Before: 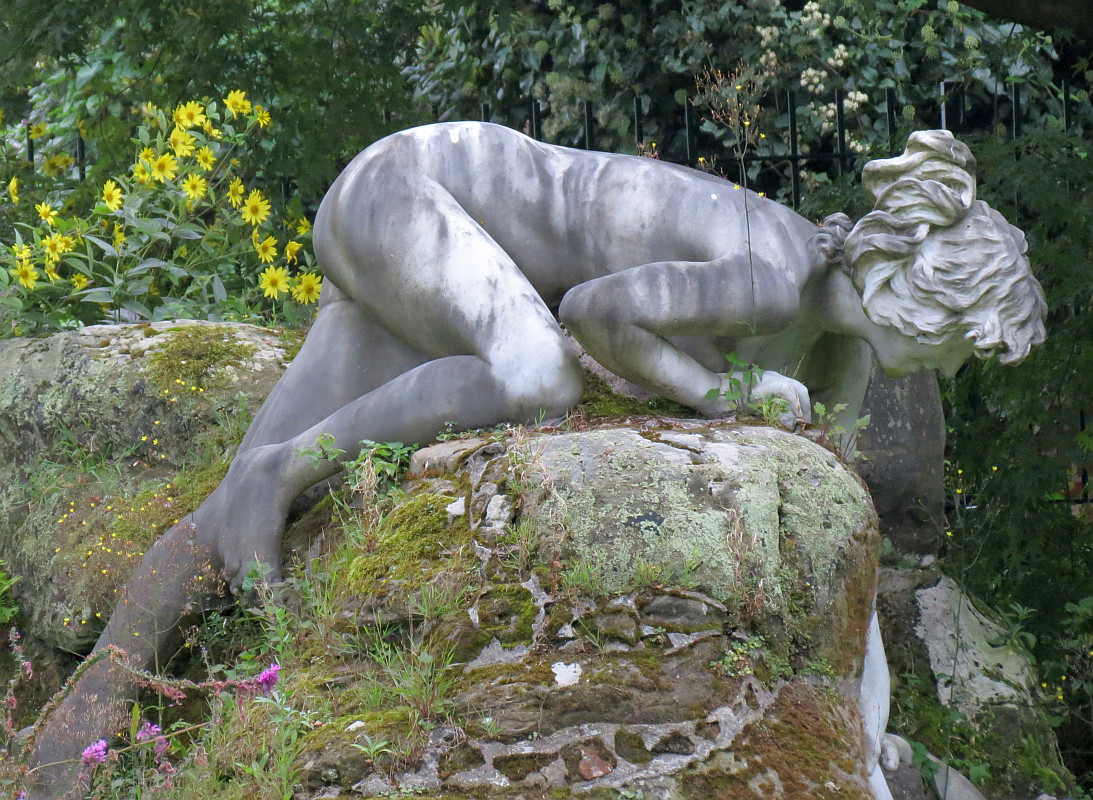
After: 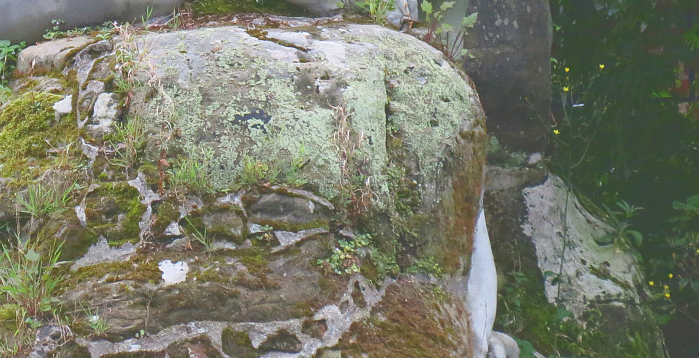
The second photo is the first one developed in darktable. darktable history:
tone curve: curves: ch0 [(0, 0) (0.003, 0.273) (0.011, 0.276) (0.025, 0.276) (0.044, 0.28) (0.069, 0.283) (0.1, 0.288) (0.136, 0.293) (0.177, 0.302) (0.224, 0.321) (0.277, 0.349) (0.335, 0.393) (0.399, 0.448) (0.468, 0.51) (0.543, 0.589) (0.623, 0.677) (0.709, 0.761) (0.801, 0.839) (0.898, 0.909) (1, 1)], color space Lab, independent channels, preserve colors none
levels: white 90.69%
crop and rotate: left 36.007%, top 50.328%, bottom 4.839%
